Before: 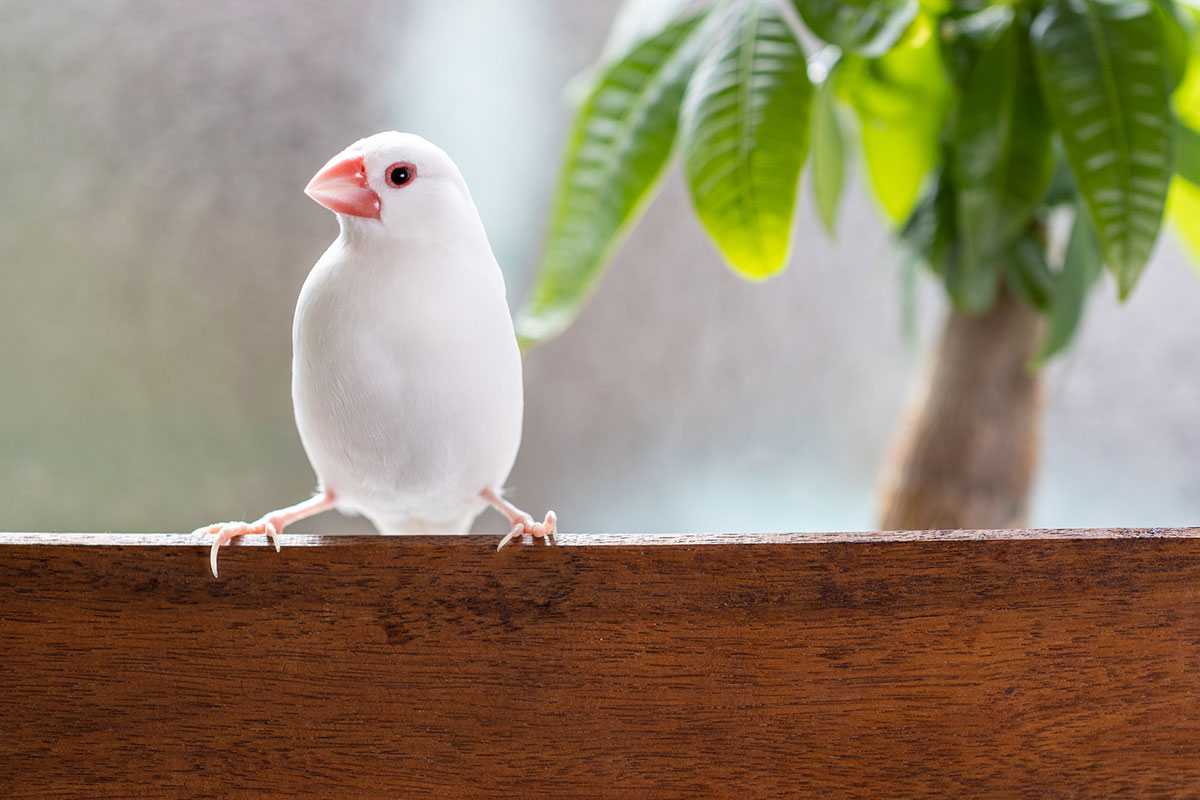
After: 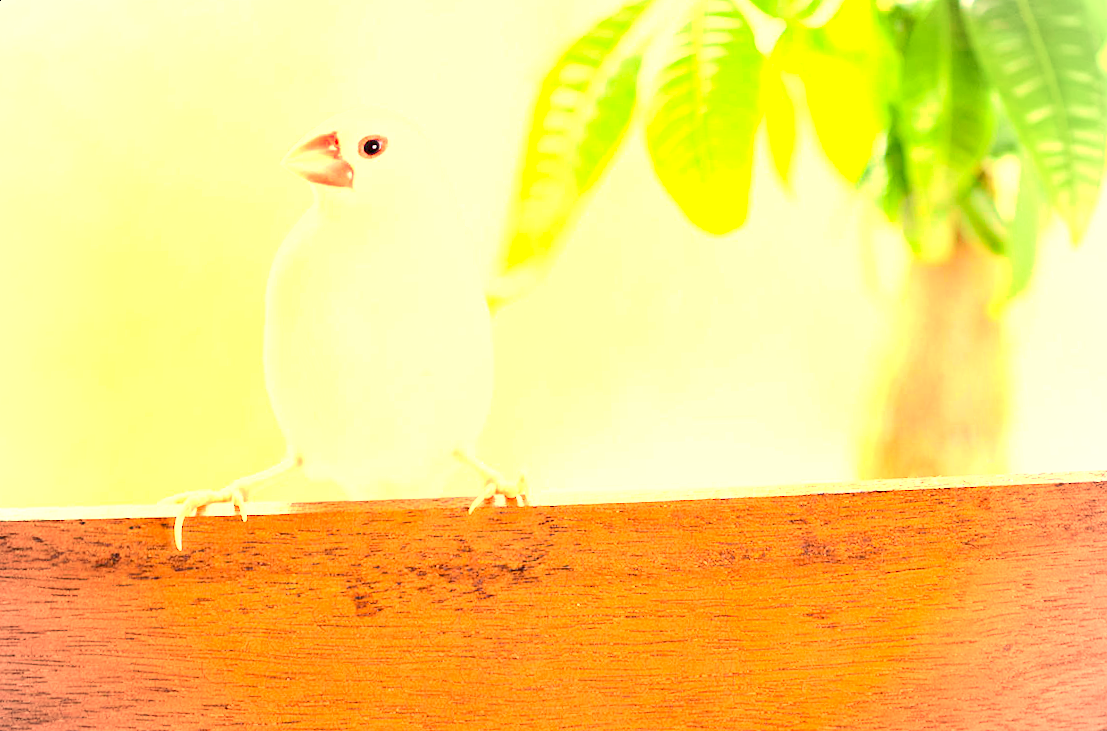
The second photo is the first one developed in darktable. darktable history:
crop: top 0.448%, right 0.264%, bottom 5.045%
tone curve: curves: ch0 [(0, 0) (0.11, 0.081) (0.256, 0.259) (0.398, 0.475) (0.498, 0.611) (0.65, 0.757) (0.835, 0.883) (1, 0.961)]; ch1 [(0, 0) (0.346, 0.307) (0.408, 0.369) (0.453, 0.457) (0.482, 0.479) (0.502, 0.498) (0.521, 0.51) (0.553, 0.554) (0.618, 0.65) (0.693, 0.727) (1, 1)]; ch2 [(0, 0) (0.366, 0.337) (0.434, 0.46) (0.485, 0.494) (0.5, 0.494) (0.511, 0.508) (0.537, 0.55) (0.579, 0.599) (0.621, 0.693) (1, 1)], color space Lab, independent channels, preserve colors none
vignetting: brightness -0.167
white balance: red 1.138, green 0.996, blue 0.812
exposure: exposure 3 EV, compensate highlight preservation false
rotate and perspective: rotation -1.68°, lens shift (vertical) -0.146, crop left 0.049, crop right 0.912, crop top 0.032, crop bottom 0.96
shadows and highlights: shadows 4.1, highlights -17.6, soften with gaussian
